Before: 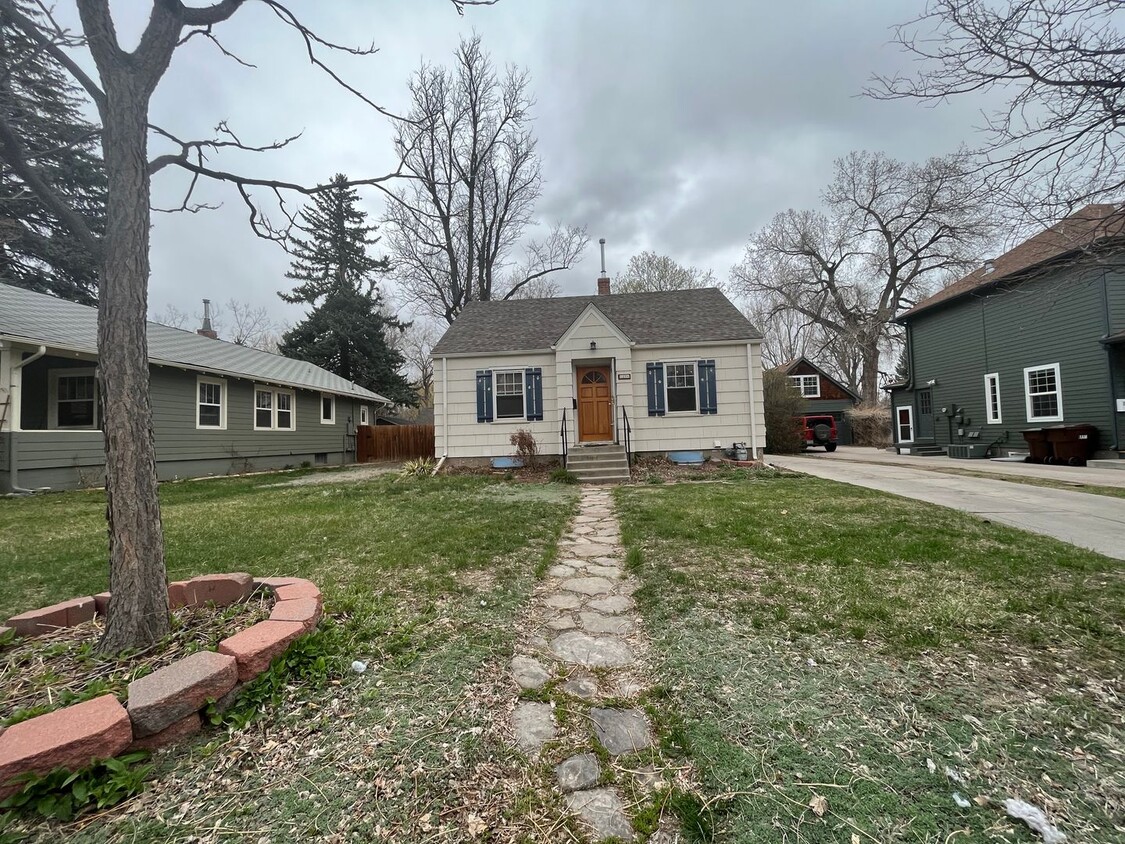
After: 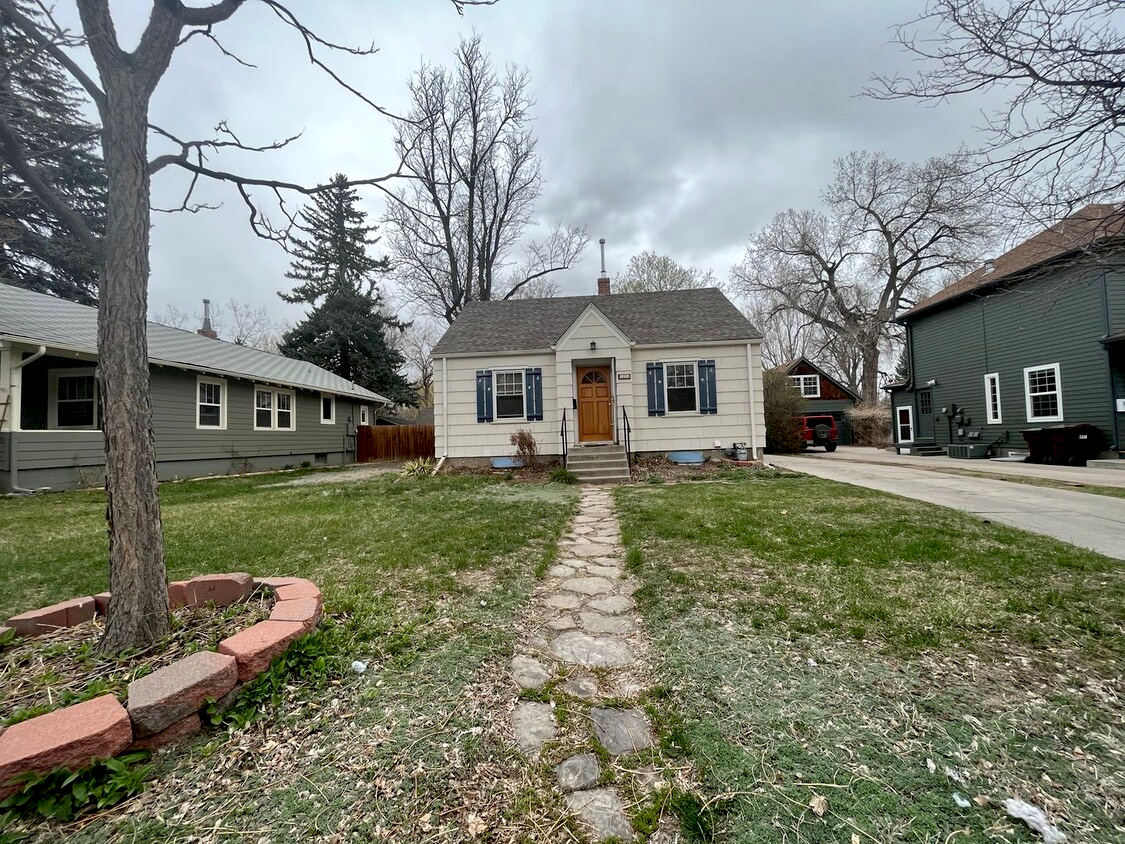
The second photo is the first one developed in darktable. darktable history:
exposure: black level correction 0.009, exposure 0.118 EV, compensate highlight preservation false
